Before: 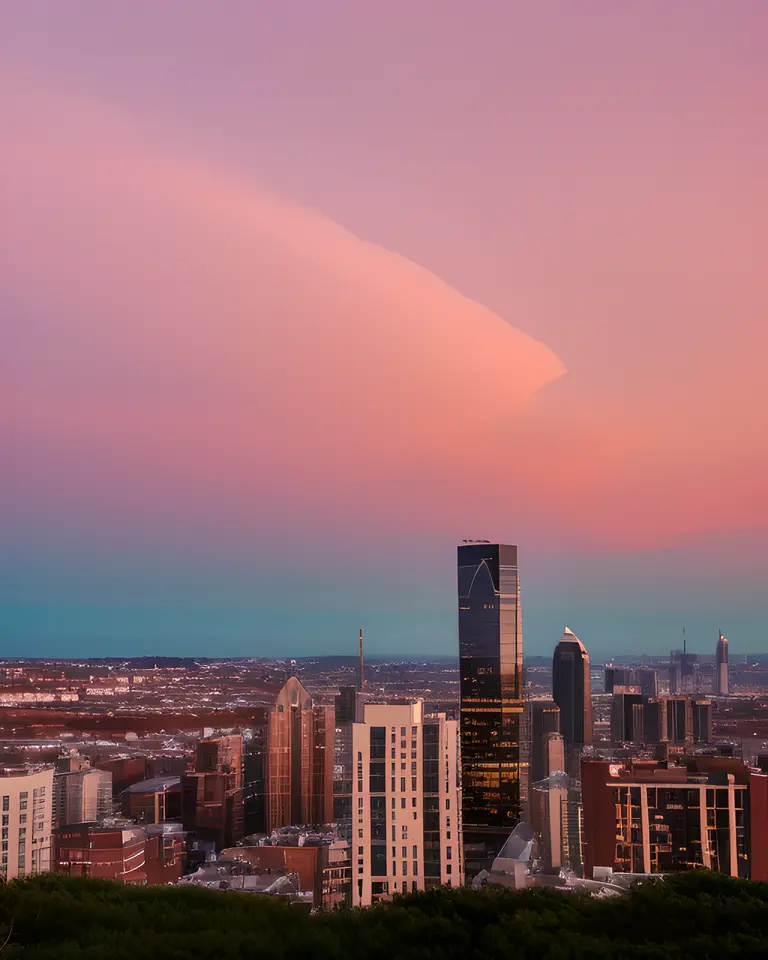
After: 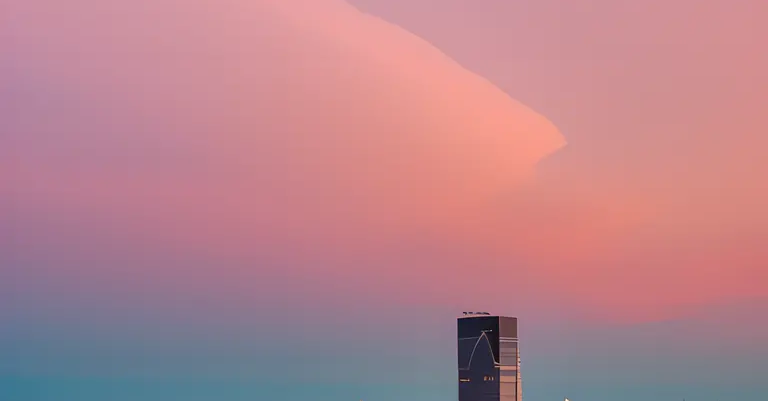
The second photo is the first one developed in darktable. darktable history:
crop and rotate: top 23.84%, bottom 34.294%
white balance: red 0.988, blue 1.017
